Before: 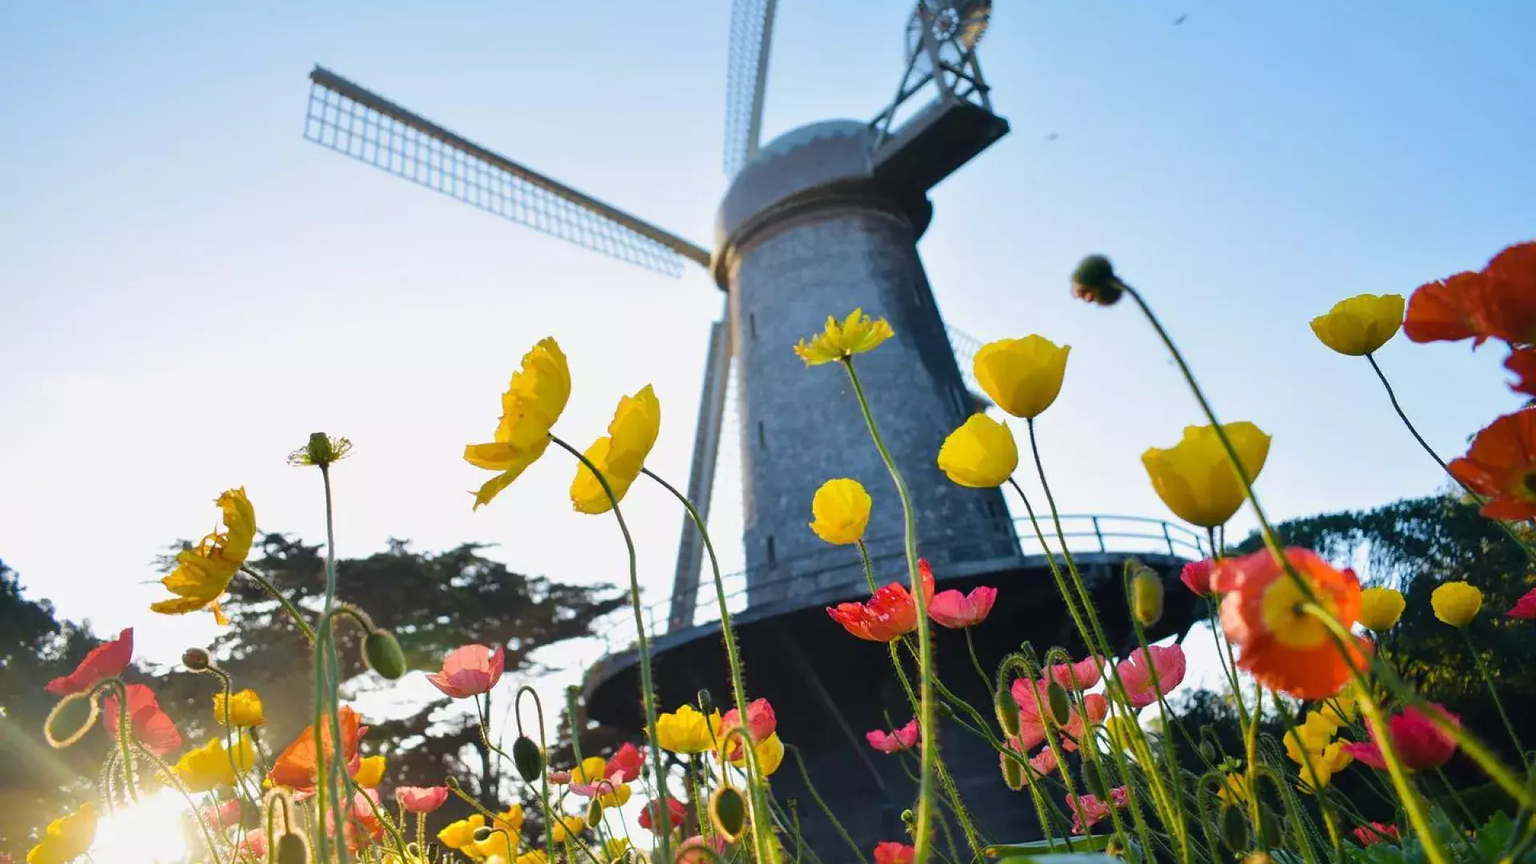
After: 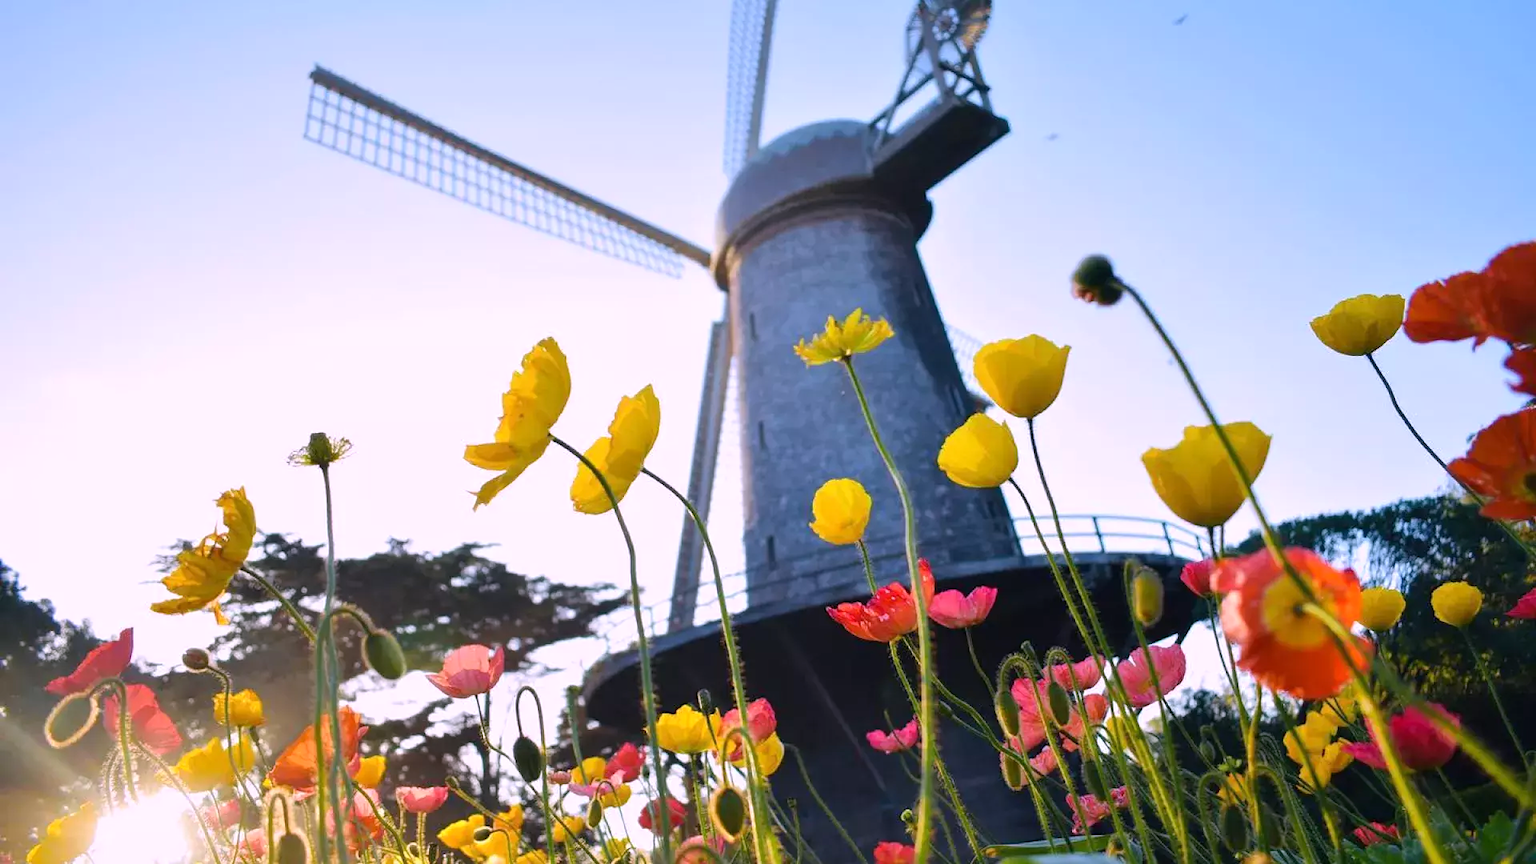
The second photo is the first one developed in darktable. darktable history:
white balance: red 1.066, blue 1.119
base curve: preserve colors none
